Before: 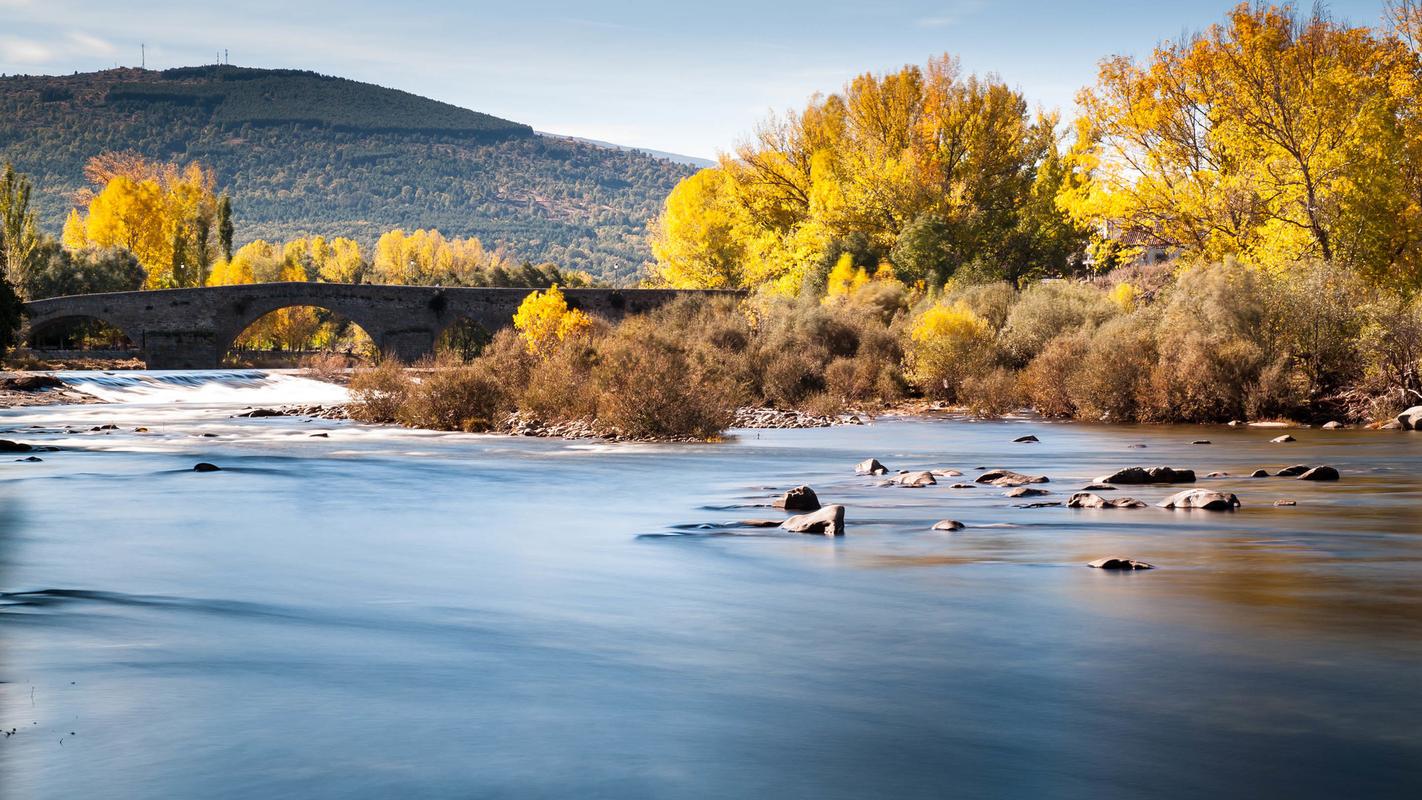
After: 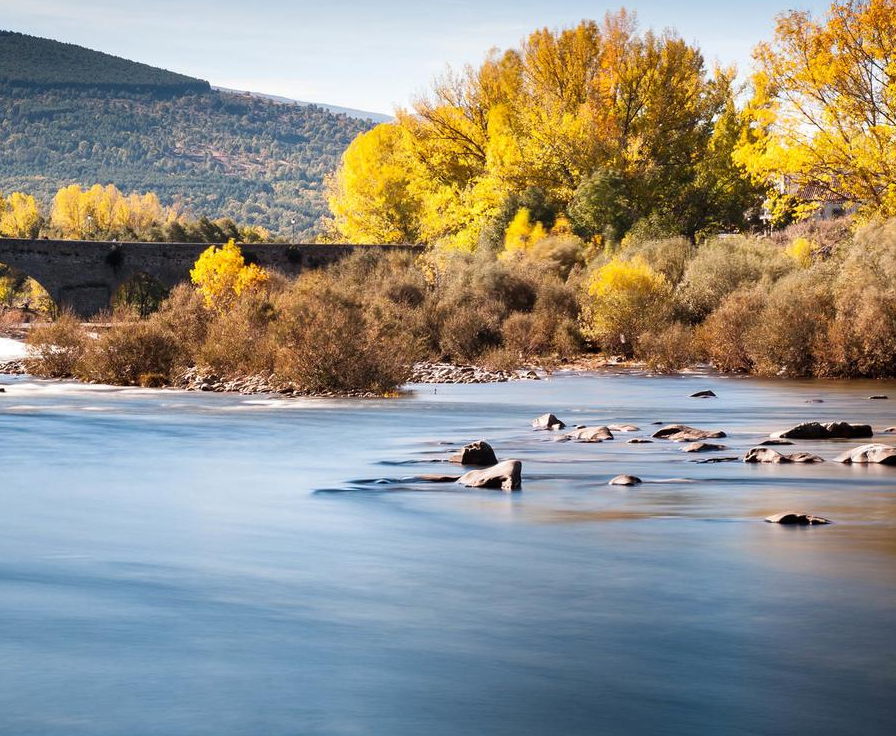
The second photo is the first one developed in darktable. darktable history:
crop and rotate: left 22.777%, top 5.634%, right 14.158%, bottom 2.304%
